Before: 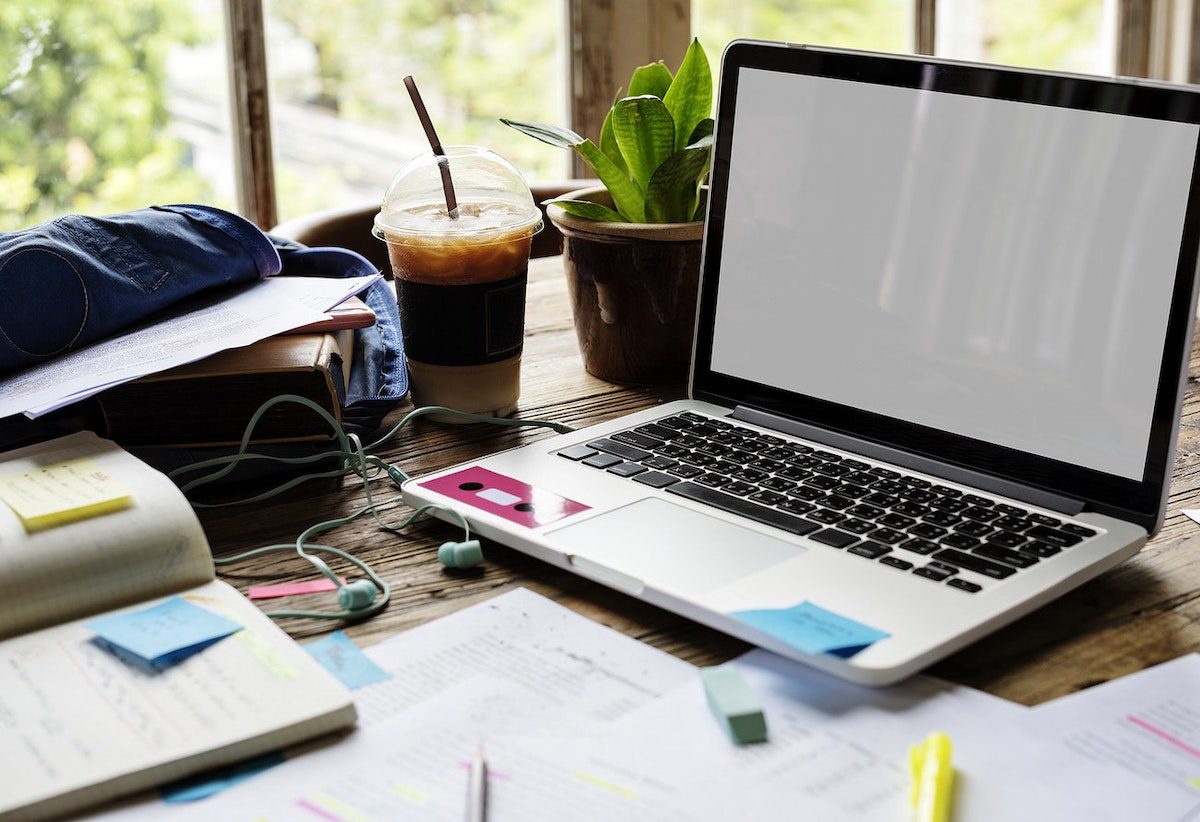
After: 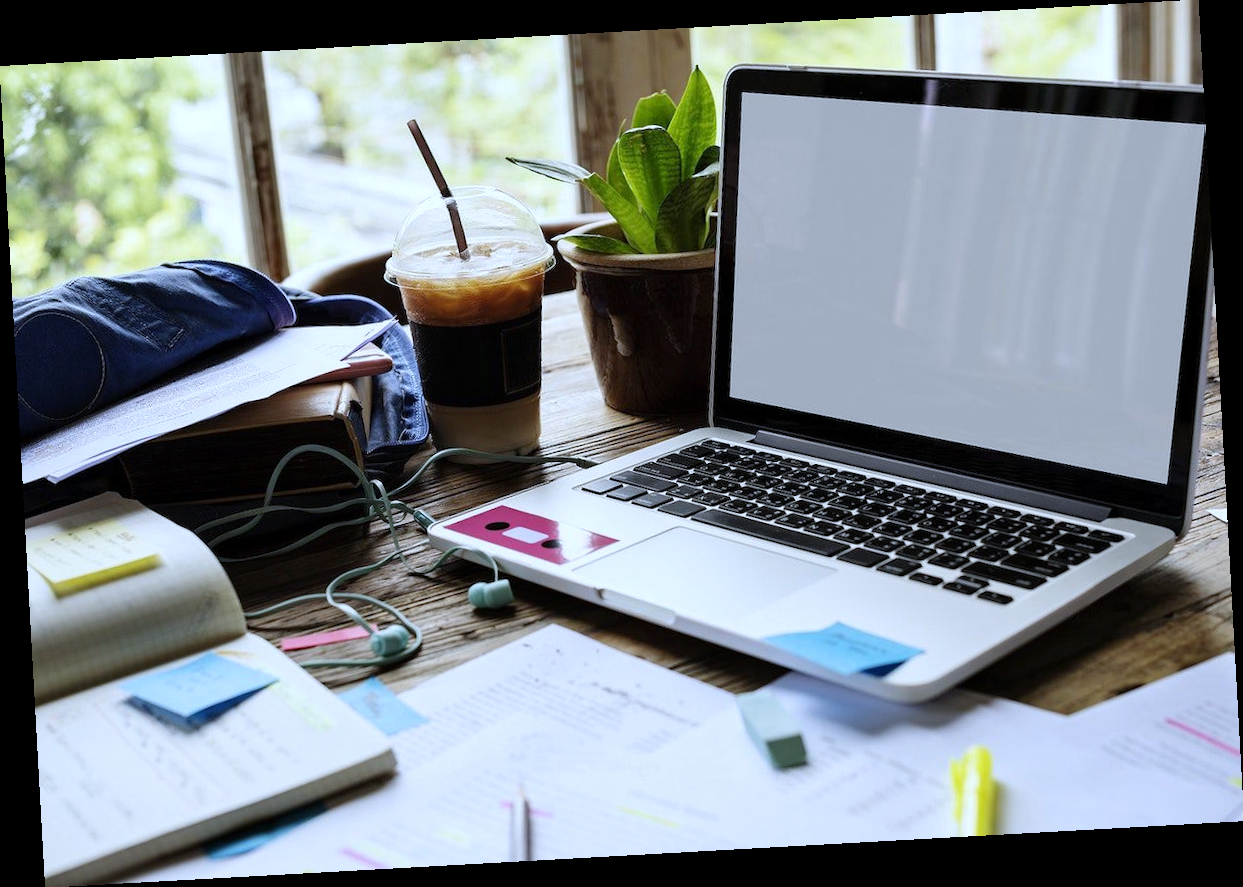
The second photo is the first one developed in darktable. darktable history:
rotate and perspective: rotation -3.18°, automatic cropping off
white balance: red 0.931, blue 1.11
